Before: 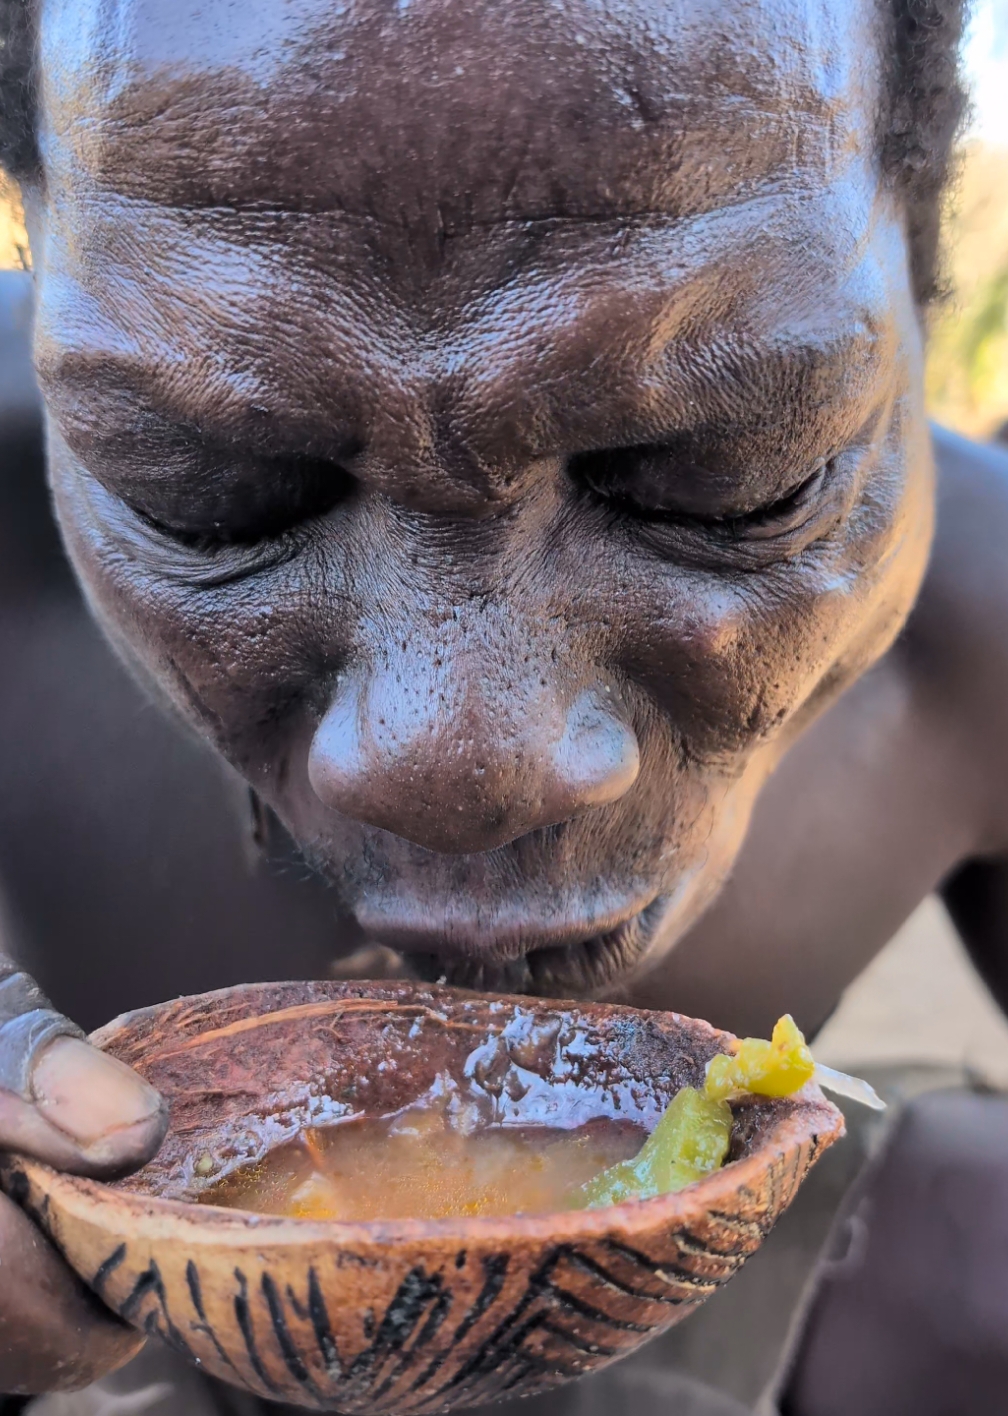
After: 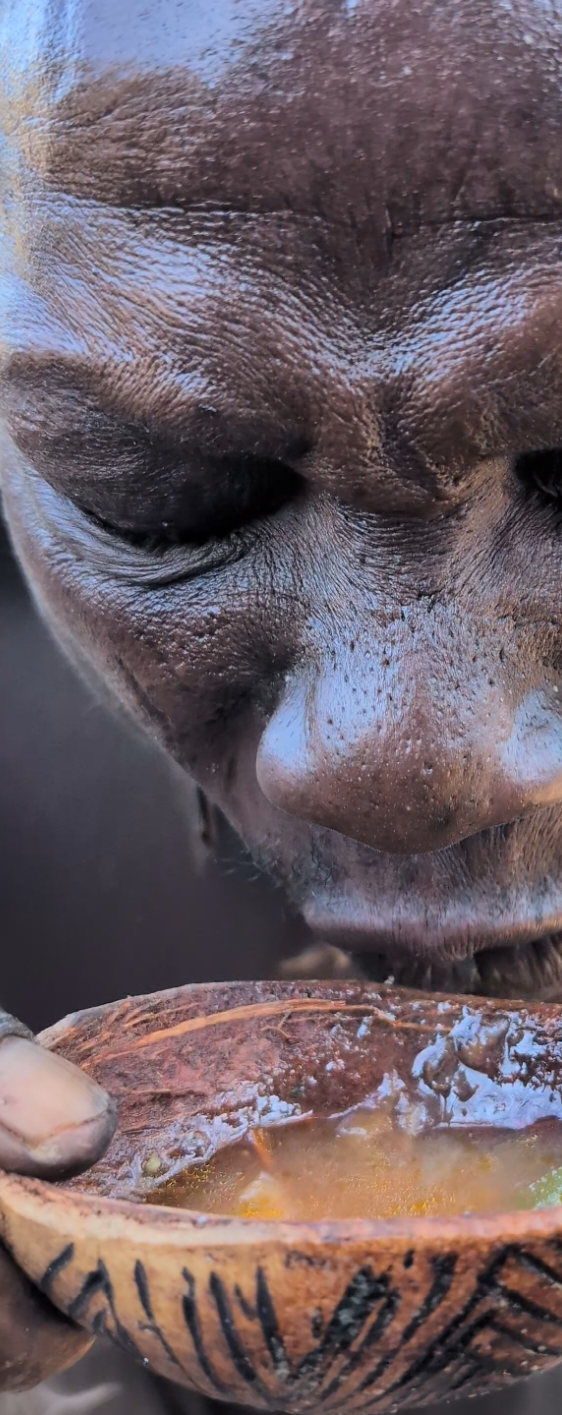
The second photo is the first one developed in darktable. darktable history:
crop: left 5.2%, right 38.996%
